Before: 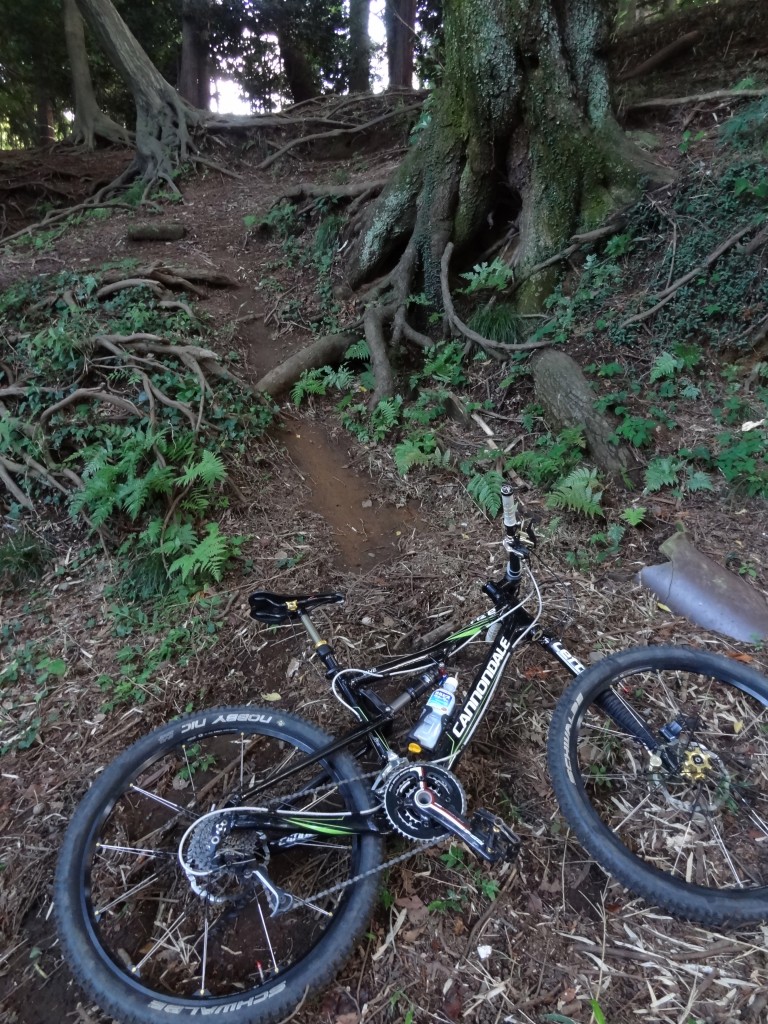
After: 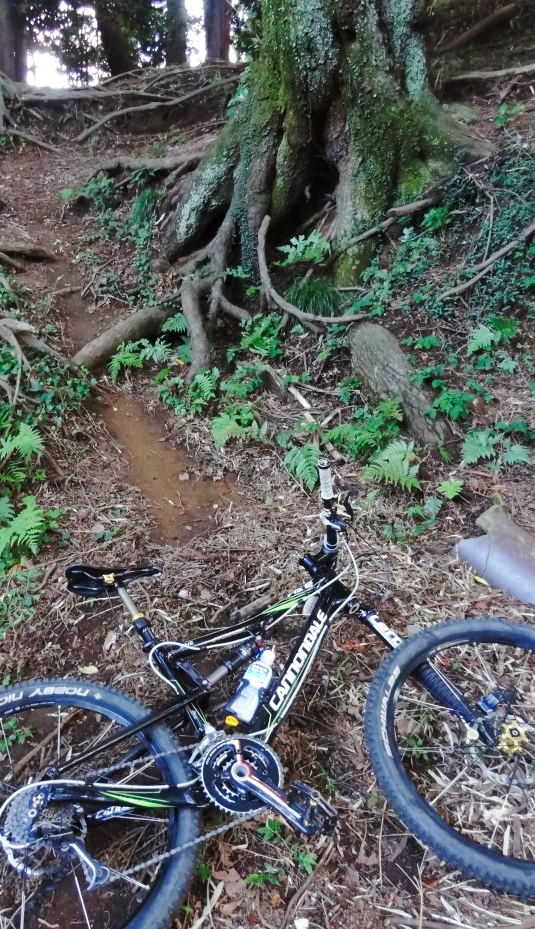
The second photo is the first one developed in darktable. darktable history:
shadows and highlights: highlights color adjustment 41.26%
base curve: curves: ch0 [(0, 0) (0.032, 0.037) (0.105, 0.228) (0.435, 0.76) (0.856, 0.983) (1, 1)], preserve colors none
crop and rotate: left 23.949%, top 2.692%, right 6.272%, bottom 6.567%
